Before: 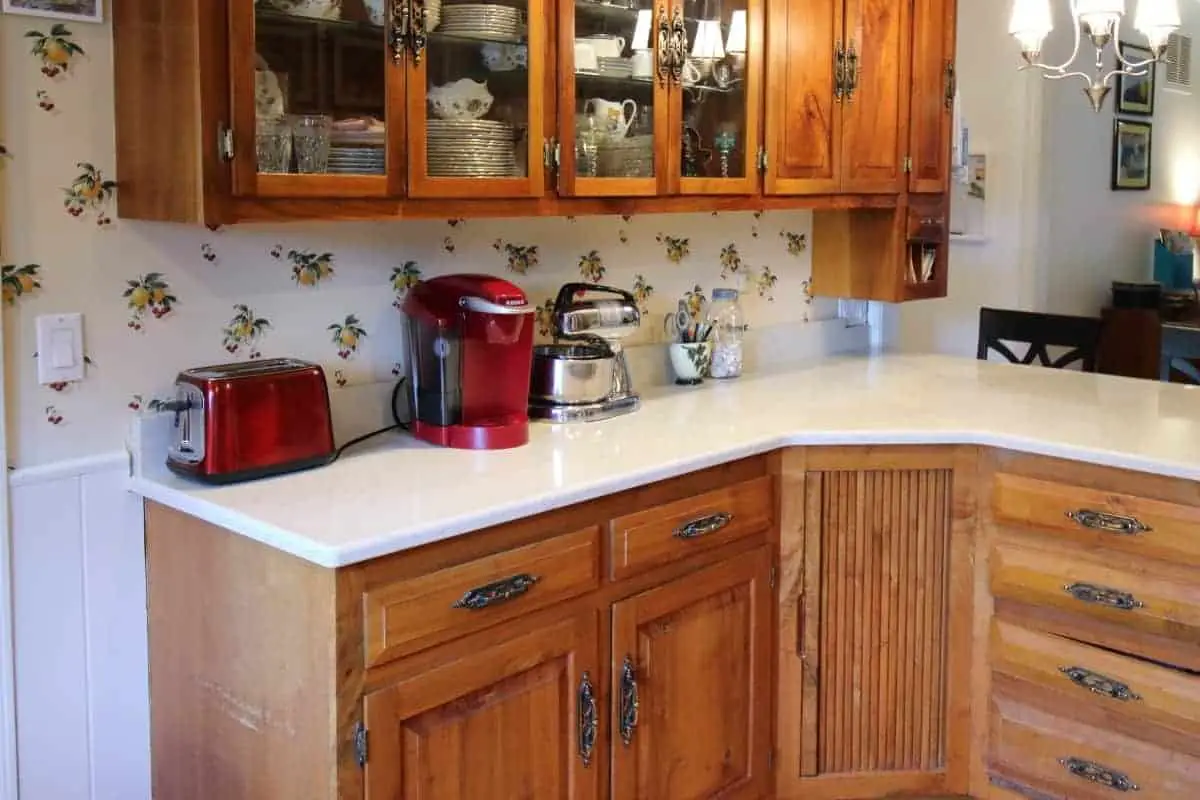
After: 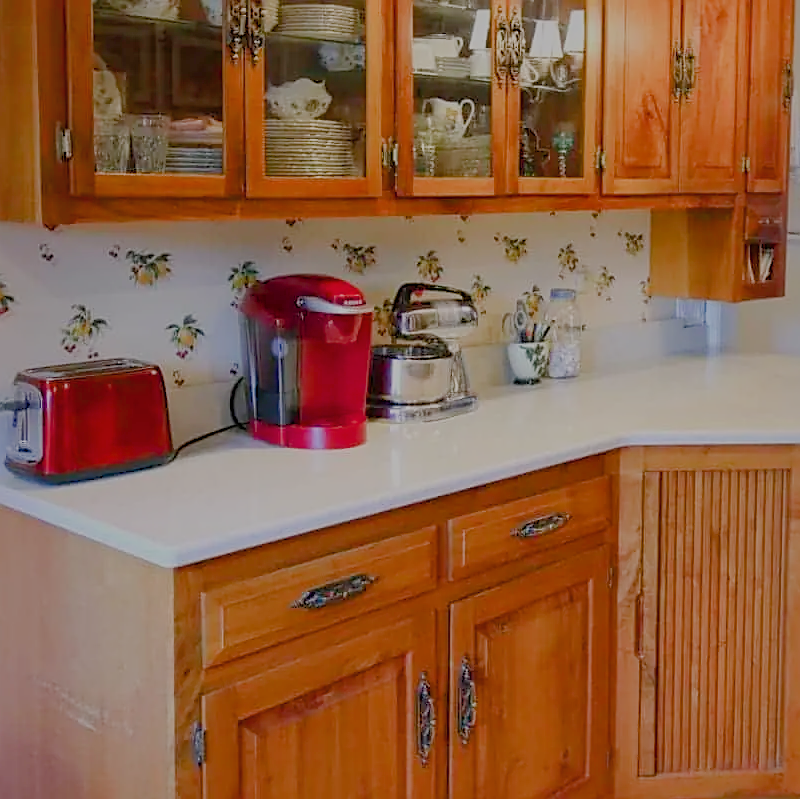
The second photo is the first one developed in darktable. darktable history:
sharpen: on, module defaults
filmic rgb: black relative exposure -7.65 EV, white relative exposure 4.56 EV, hardness 3.61
crop and rotate: left 13.537%, right 19.796%
color balance rgb: shadows lift › chroma 1%, shadows lift › hue 113°, highlights gain › chroma 0.2%, highlights gain › hue 333°, perceptual saturation grading › global saturation 20%, perceptual saturation grading › highlights -50%, perceptual saturation grading › shadows 25%, contrast -30%
shadows and highlights: on, module defaults
white balance: emerald 1
